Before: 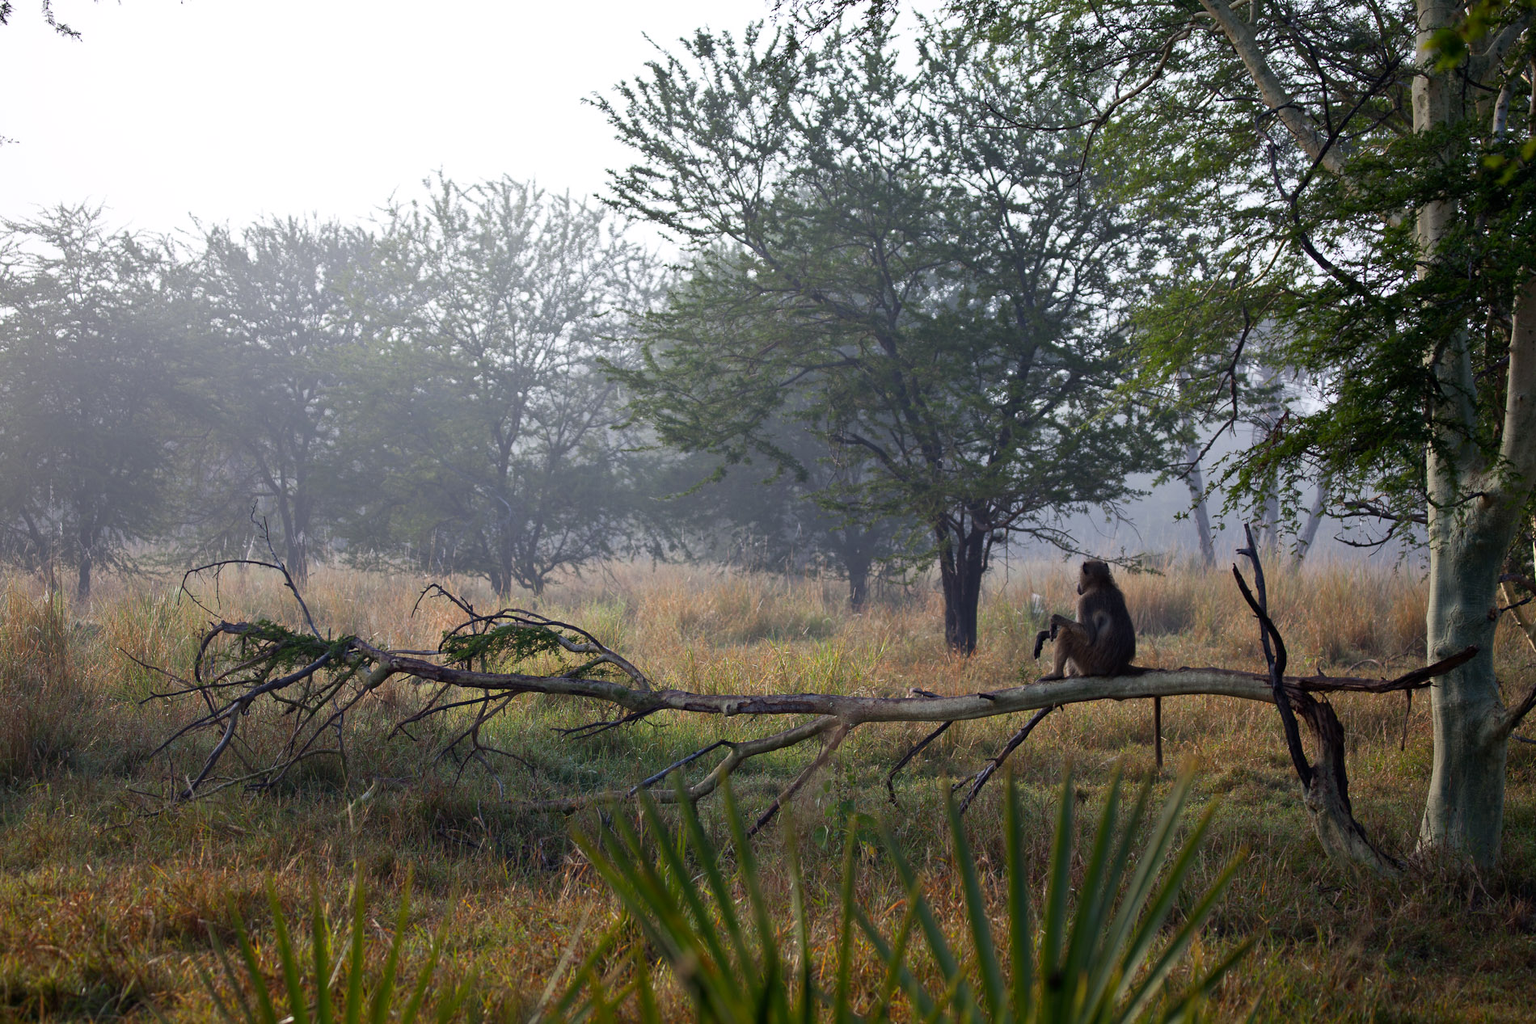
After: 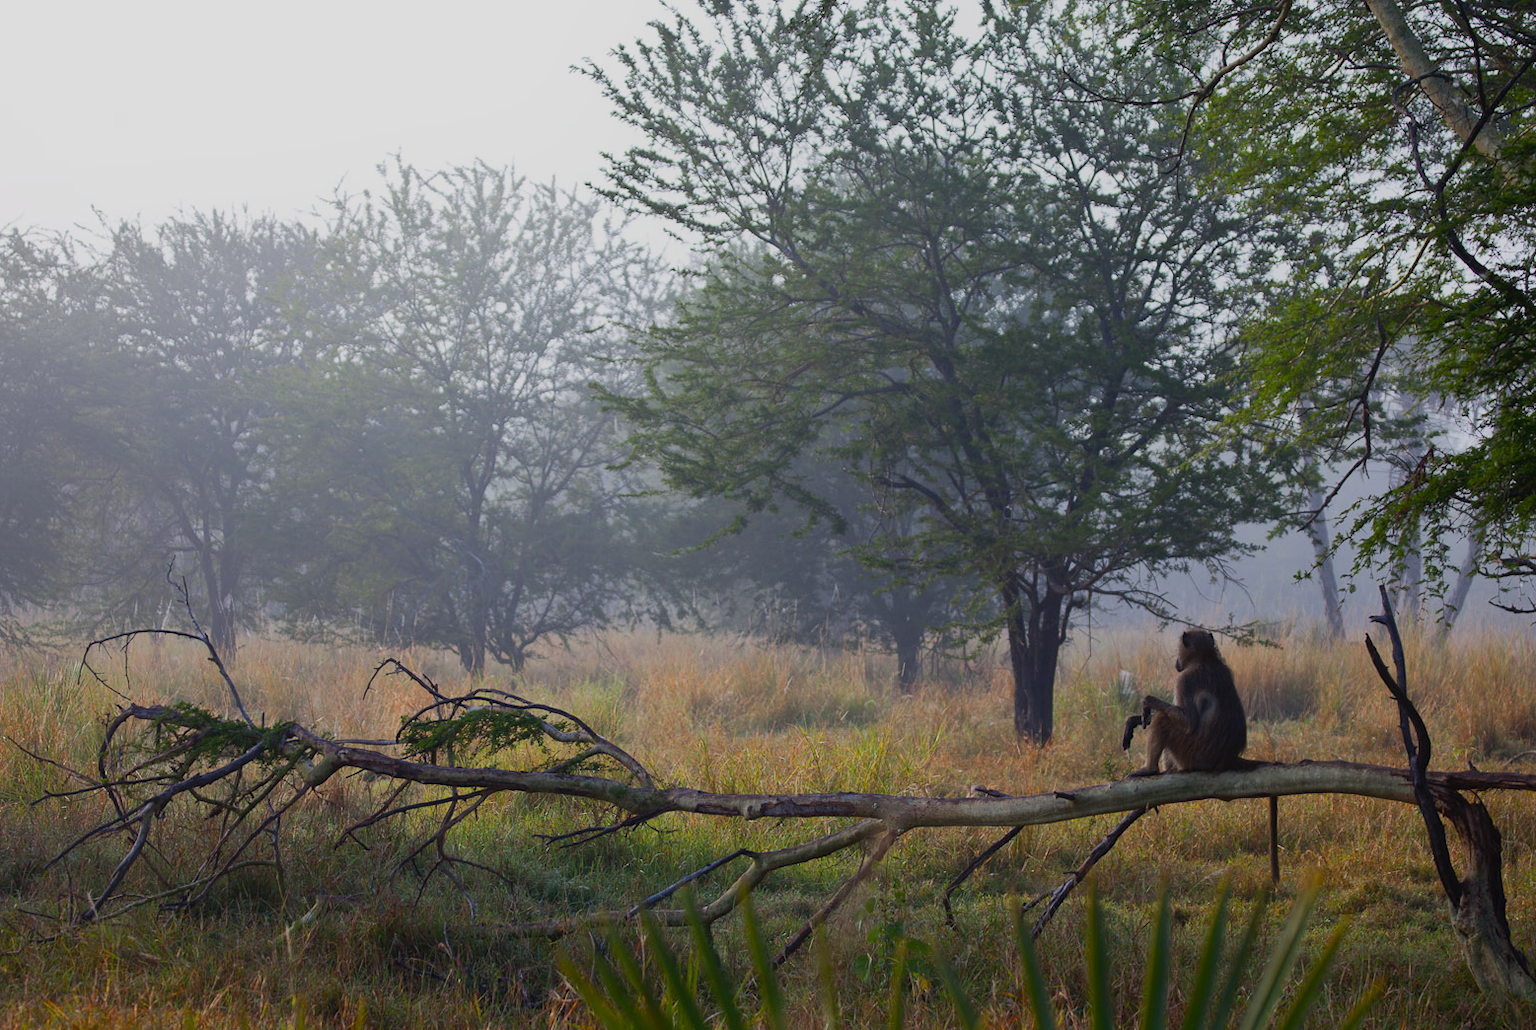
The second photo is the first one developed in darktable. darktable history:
exposure: exposure -0.491 EV, compensate highlight preservation false
contrast equalizer: octaves 7, y [[0.524 ×6], [0.512 ×6], [0.379 ×6], [0 ×6], [0 ×6]], mix -1
color balance rgb: perceptual saturation grading › global saturation 18.33%, perceptual brilliance grading › mid-tones 9.561%, perceptual brilliance grading › shadows 14.591%
crop and rotate: left 7.47%, top 4.463%, right 10.551%, bottom 13.014%
